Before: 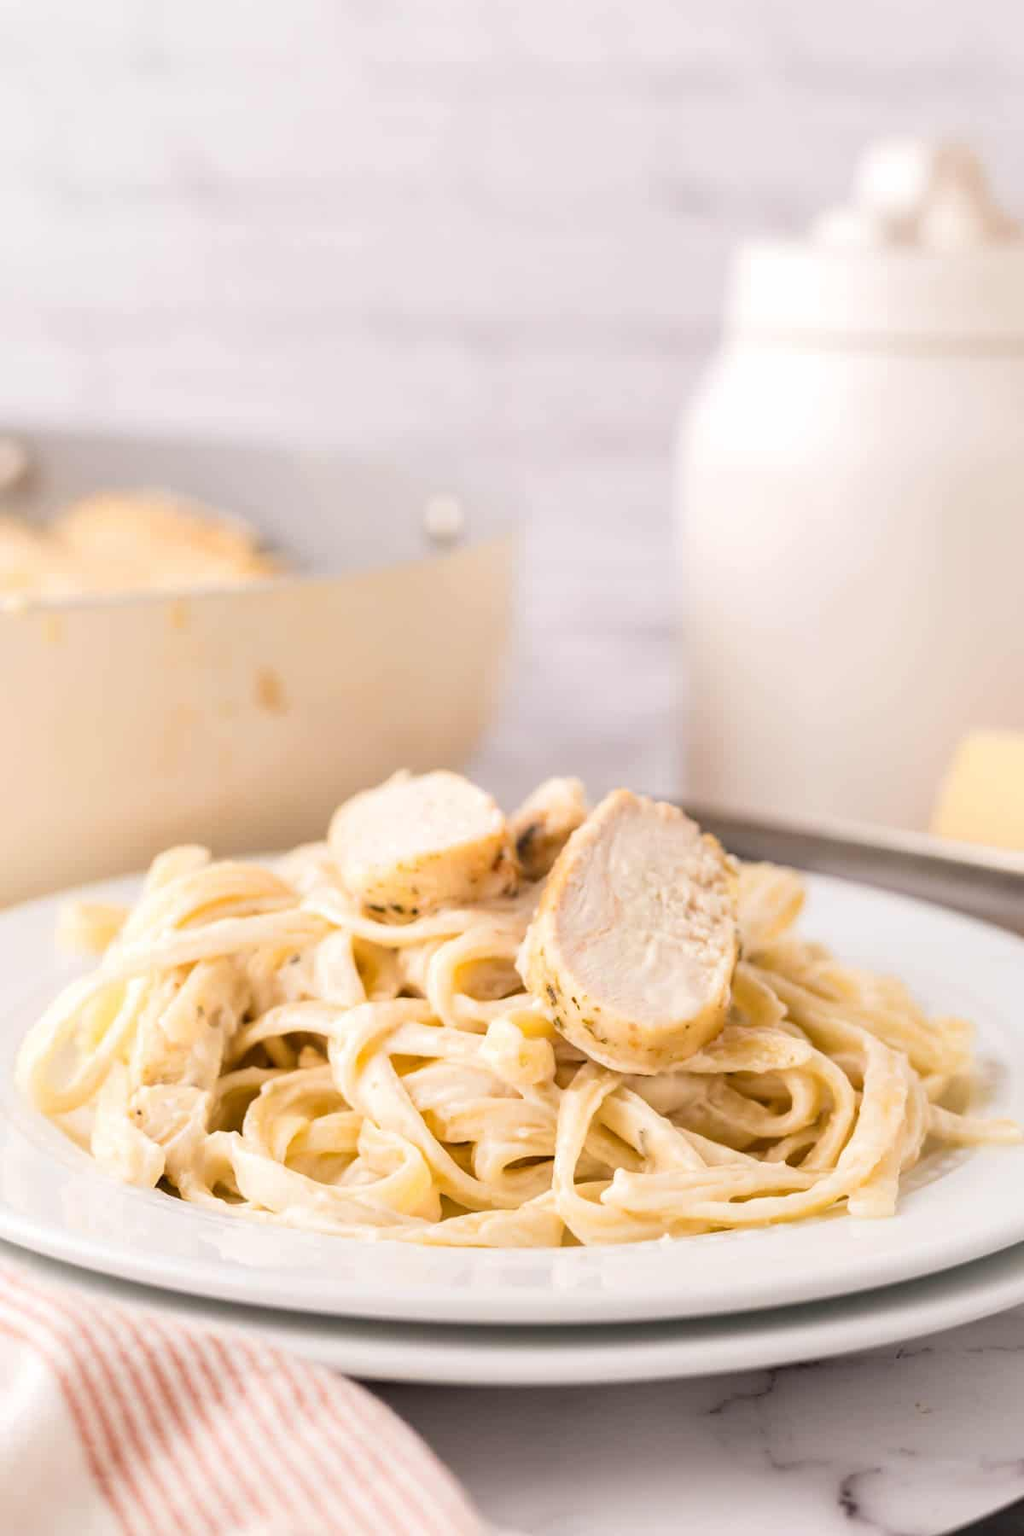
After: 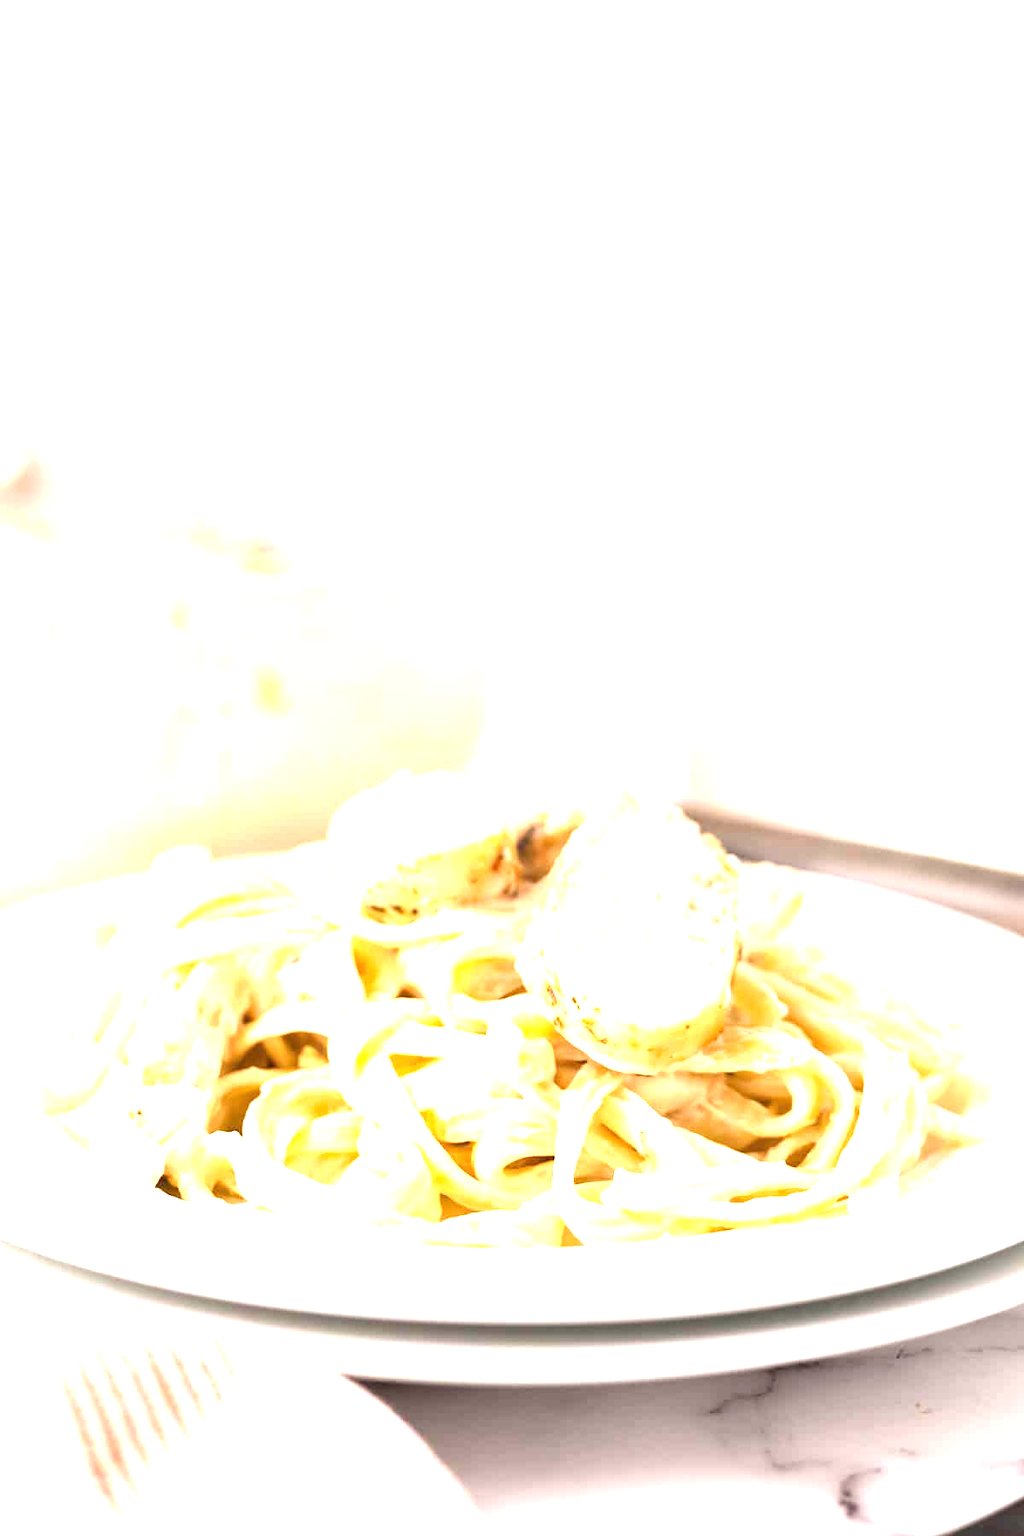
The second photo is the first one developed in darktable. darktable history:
exposure: black level correction 0, exposure 1.482 EV, compensate highlight preservation false
